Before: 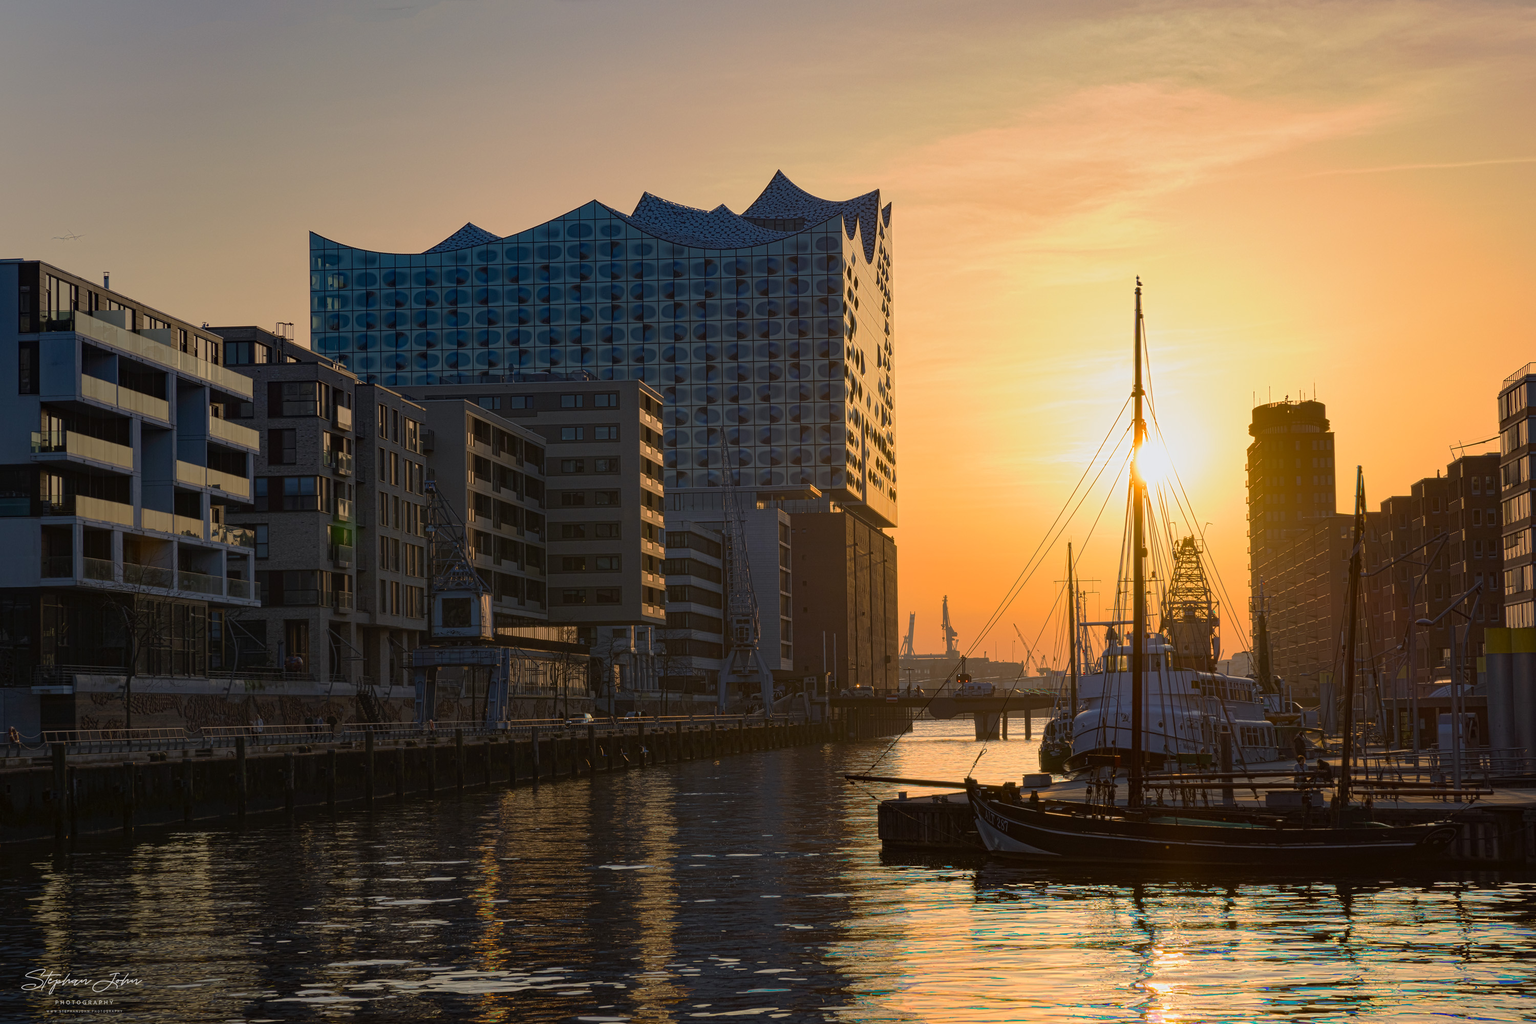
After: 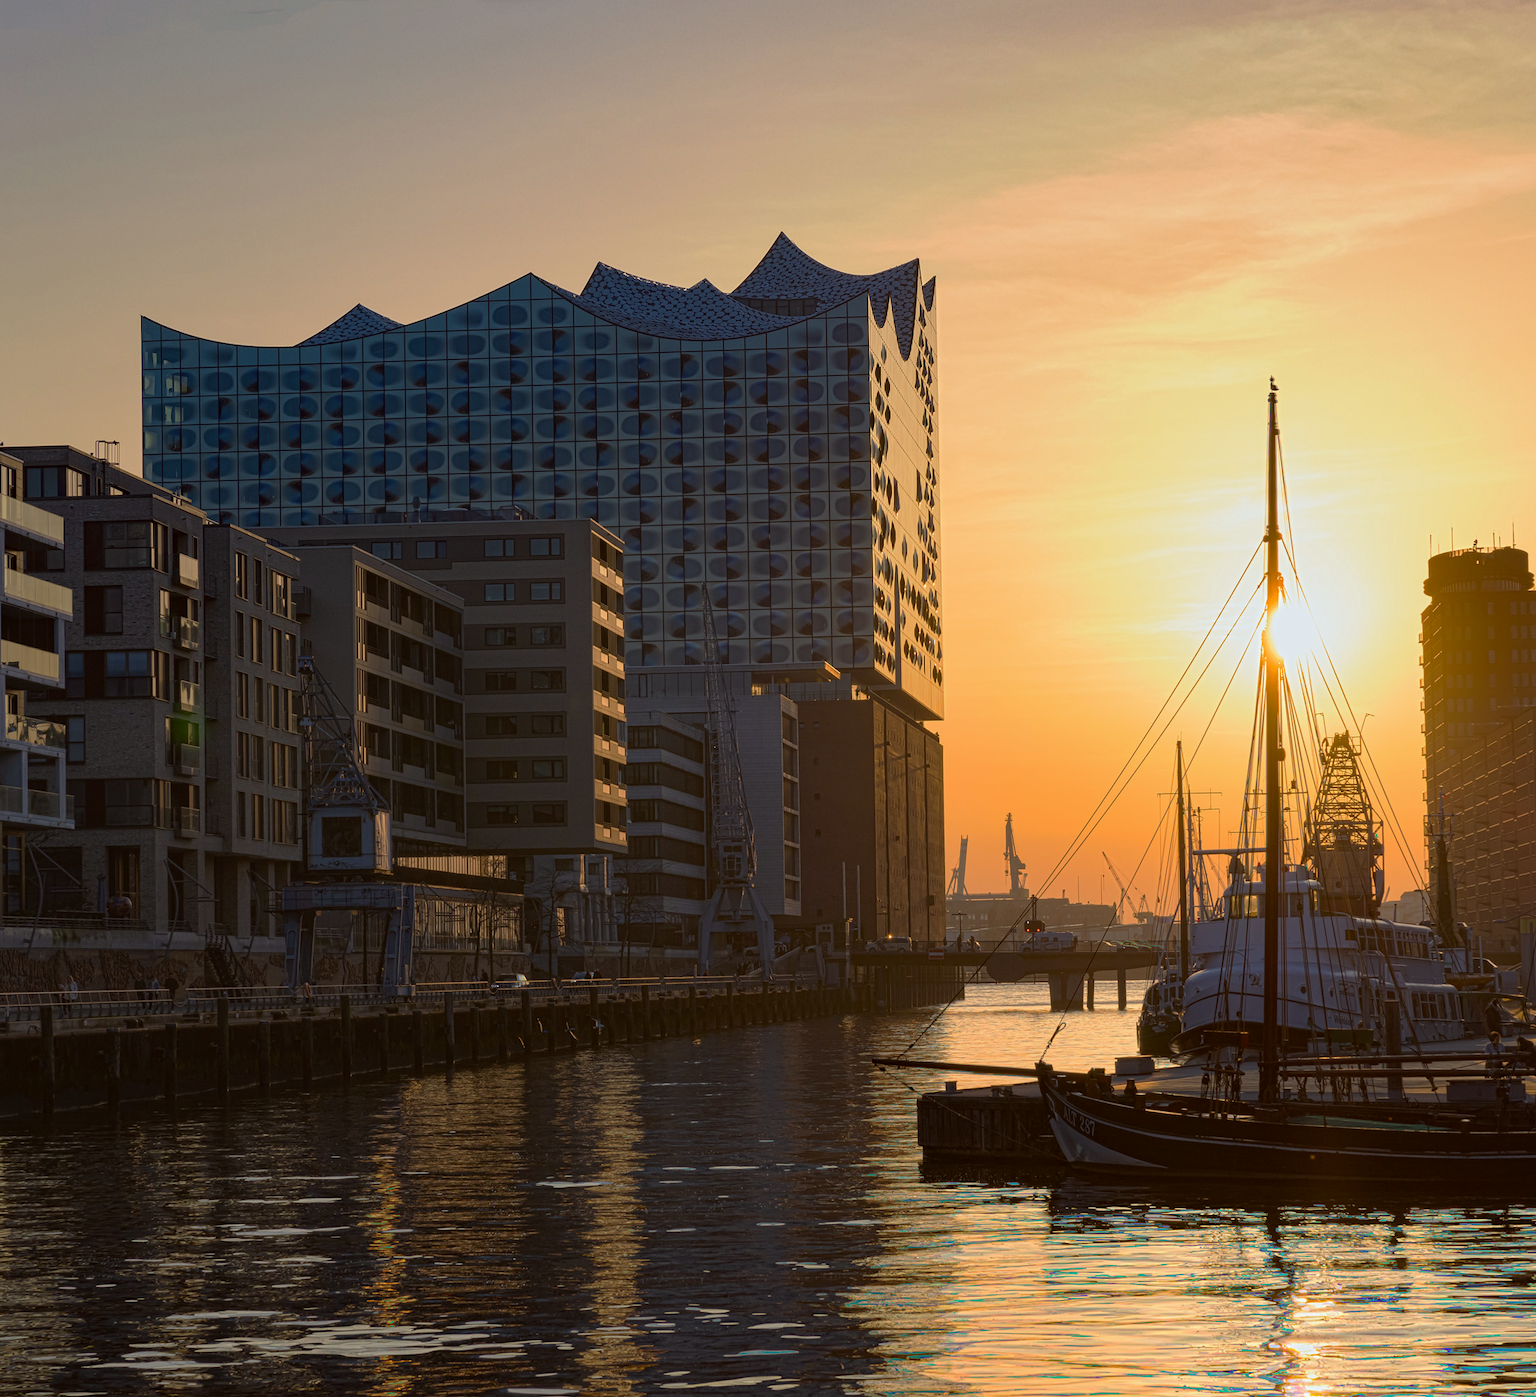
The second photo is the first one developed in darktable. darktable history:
crop: left 13.443%, right 13.31%
color correction: highlights a* -2.73, highlights b* -2.09, shadows a* 2.41, shadows b* 2.73
